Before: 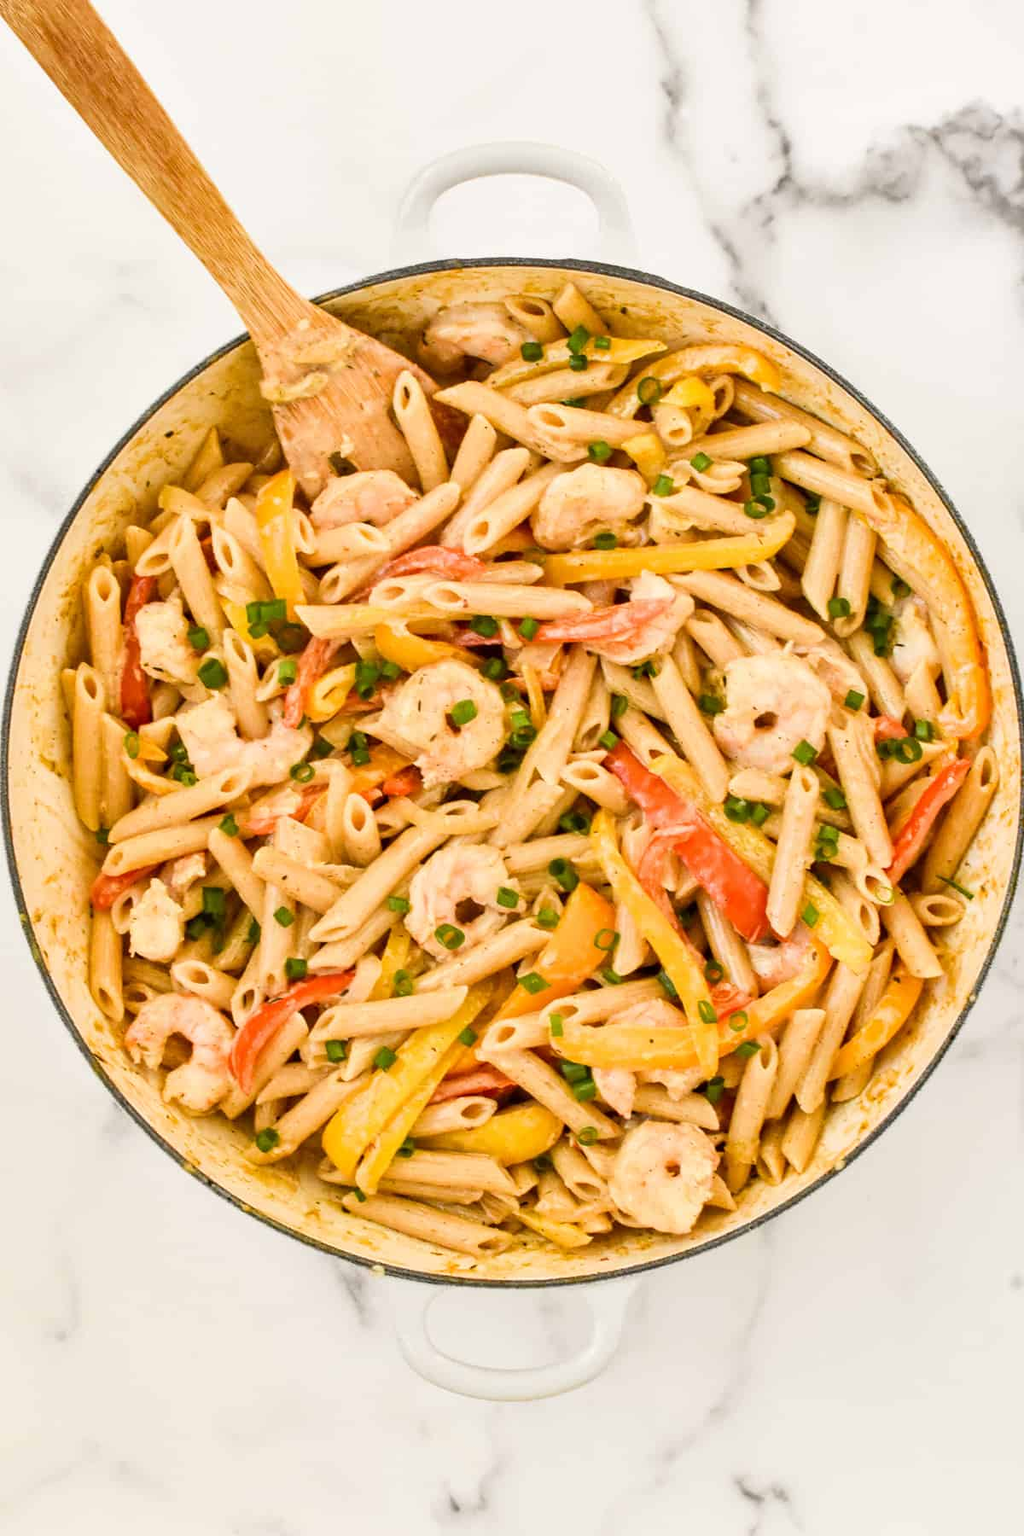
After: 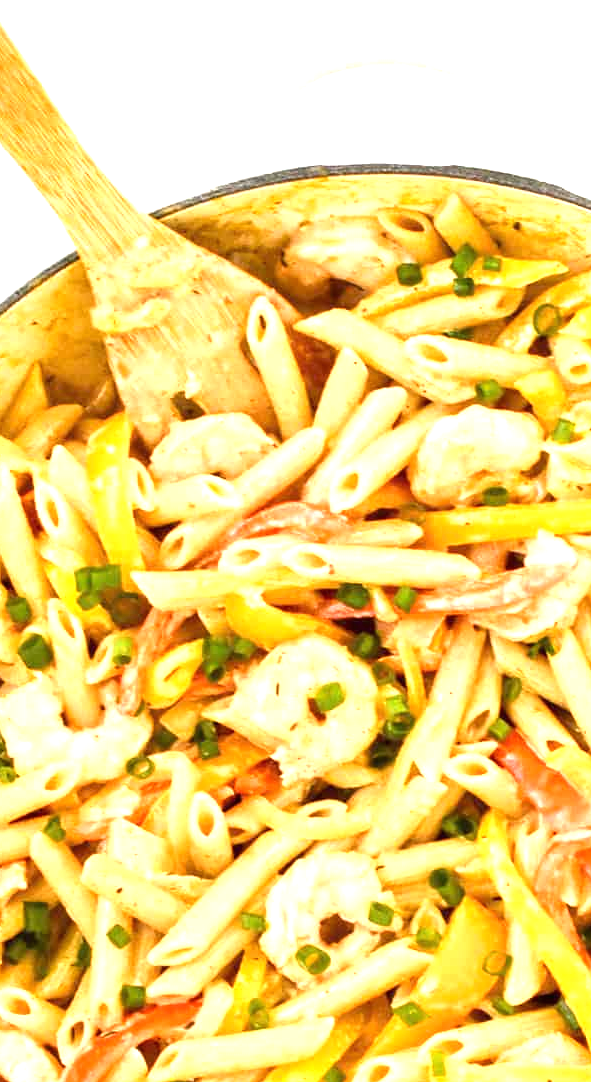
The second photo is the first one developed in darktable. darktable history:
crop: left 17.835%, top 7.675%, right 32.881%, bottom 32.213%
exposure: black level correction 0, exposure 1.1 EV, compensate highlight preservation false
tone equalizer: -7 EV 0.18 EV, -6 EV 0.12 EV, -5 EV 0.08 EV, -4 EV 0.04 EV, -2 EV -0.02 EV, -1 EV -0.04 EV, +0 EV -0.06 EV, luminance estimator HSV value / RGB max
